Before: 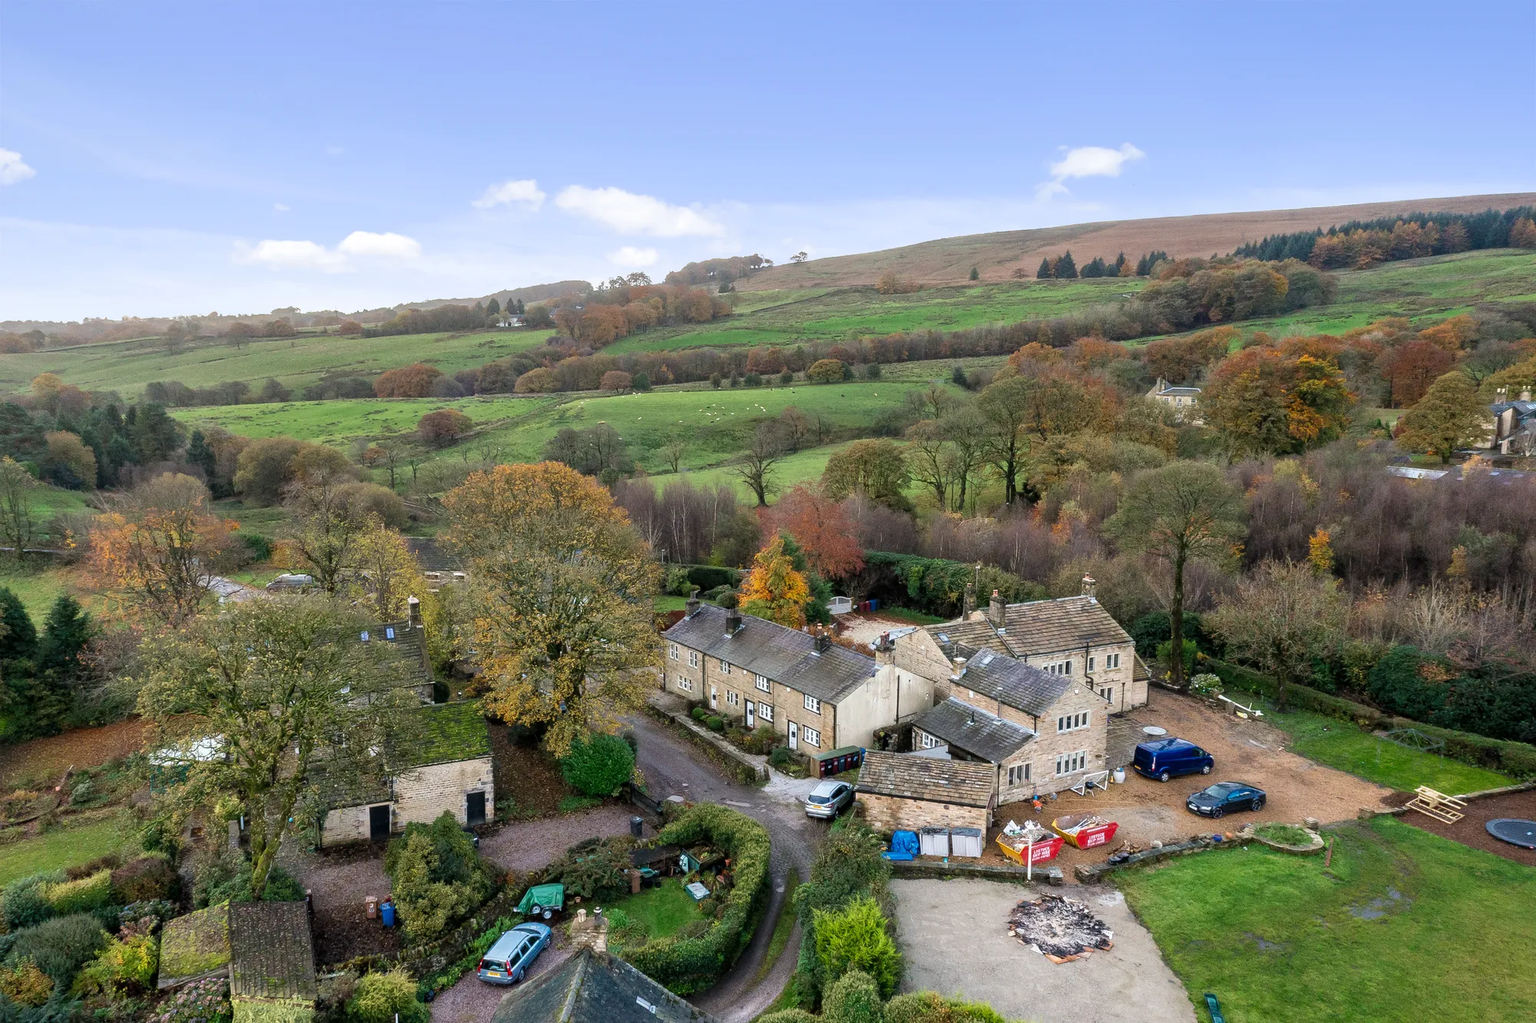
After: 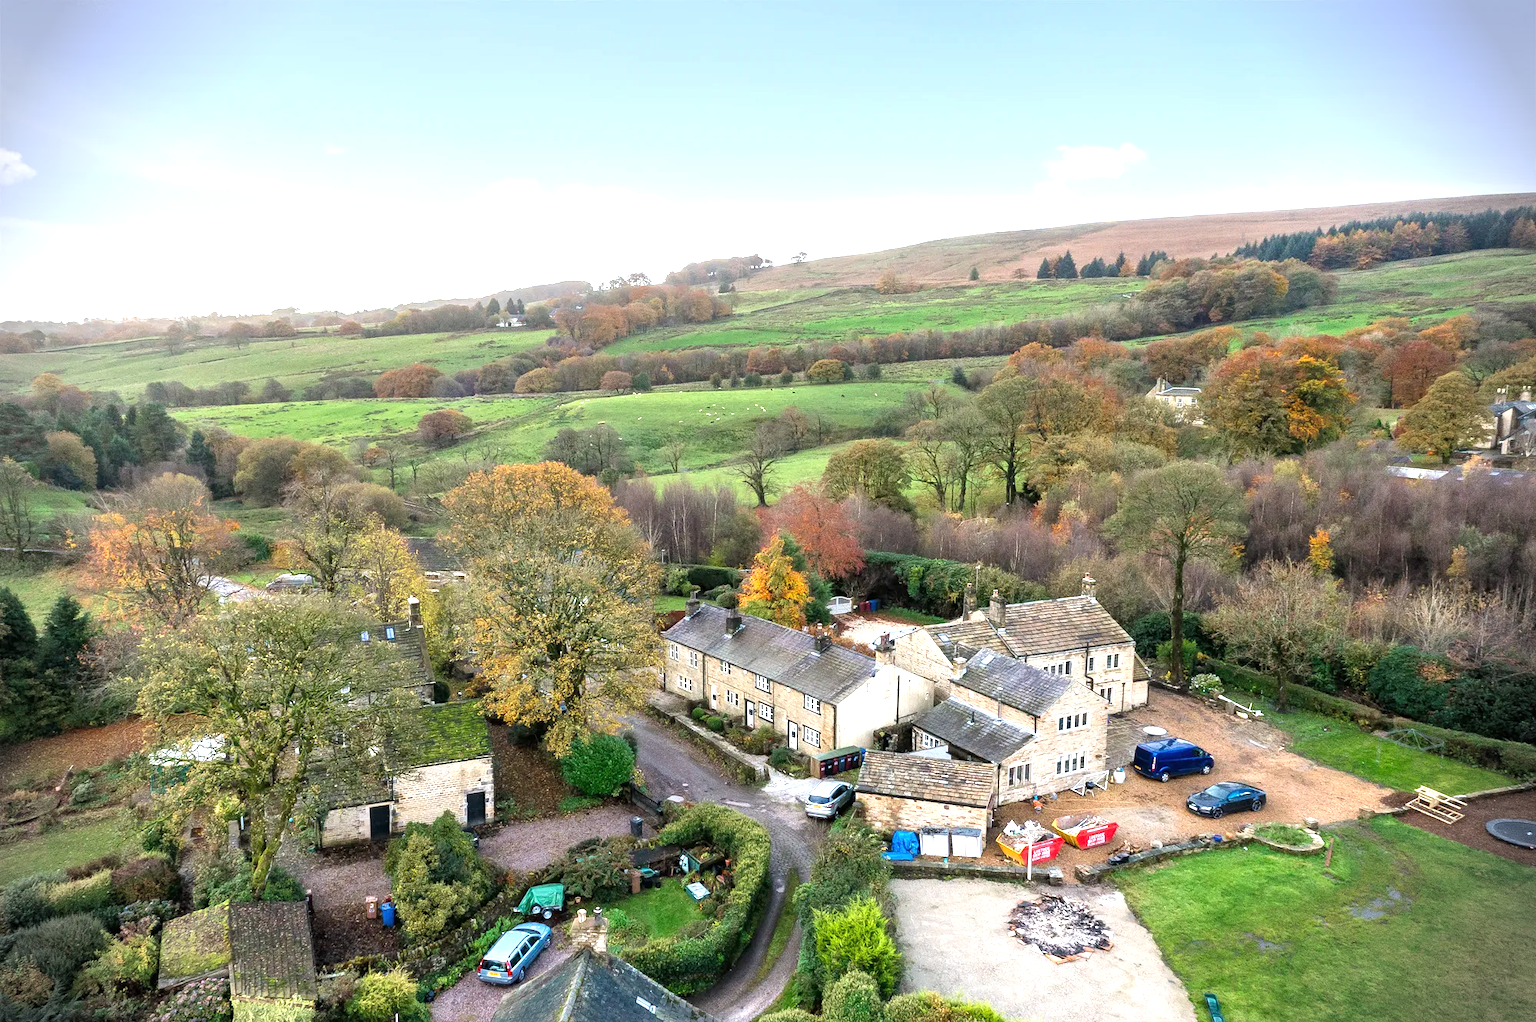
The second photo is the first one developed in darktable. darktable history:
vignetting: fall-off start 88.03%, fall-off radius 24.9%
exposure: black level correction 0, exposure 0.95 EV, compensate exposure bias true, compensate highlight preservation false
